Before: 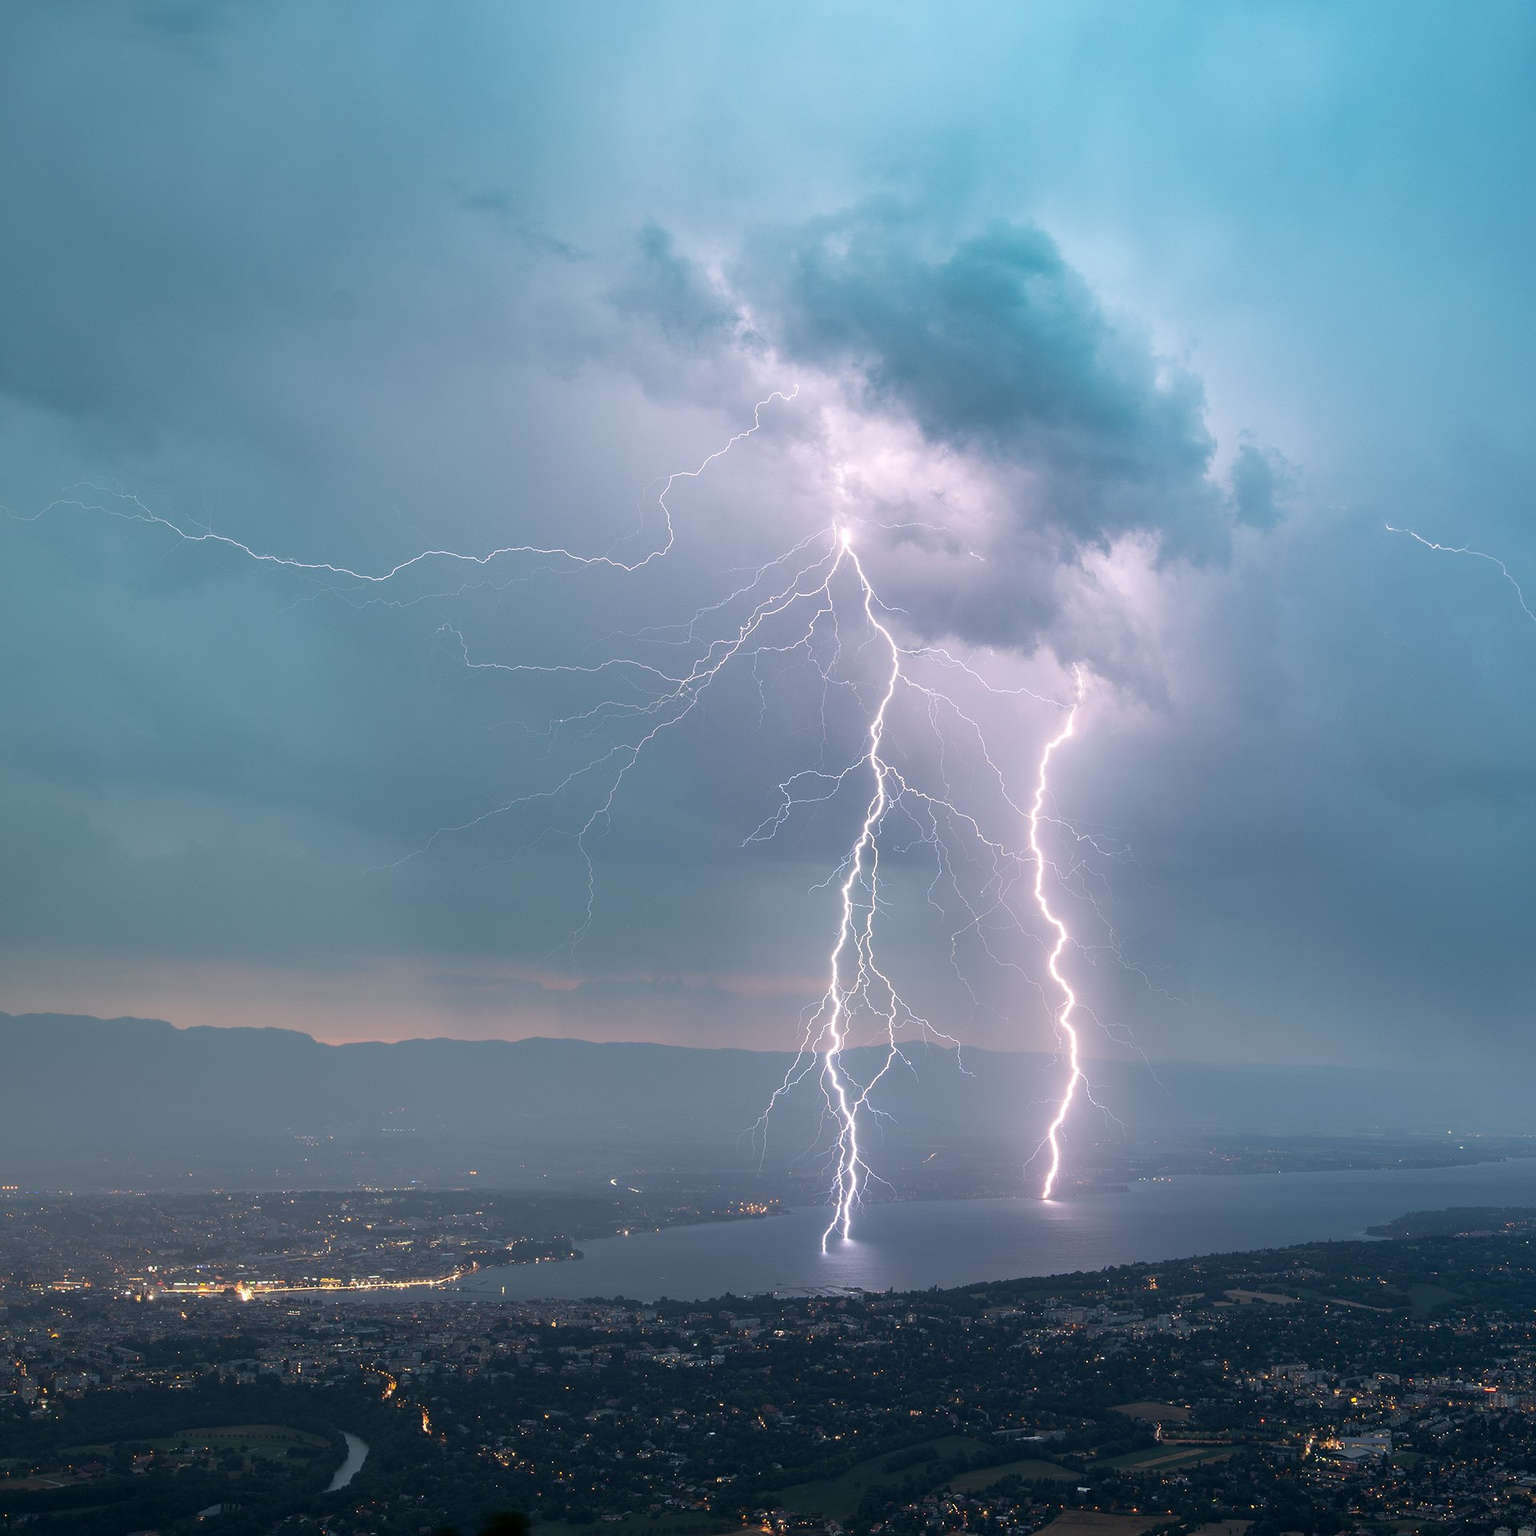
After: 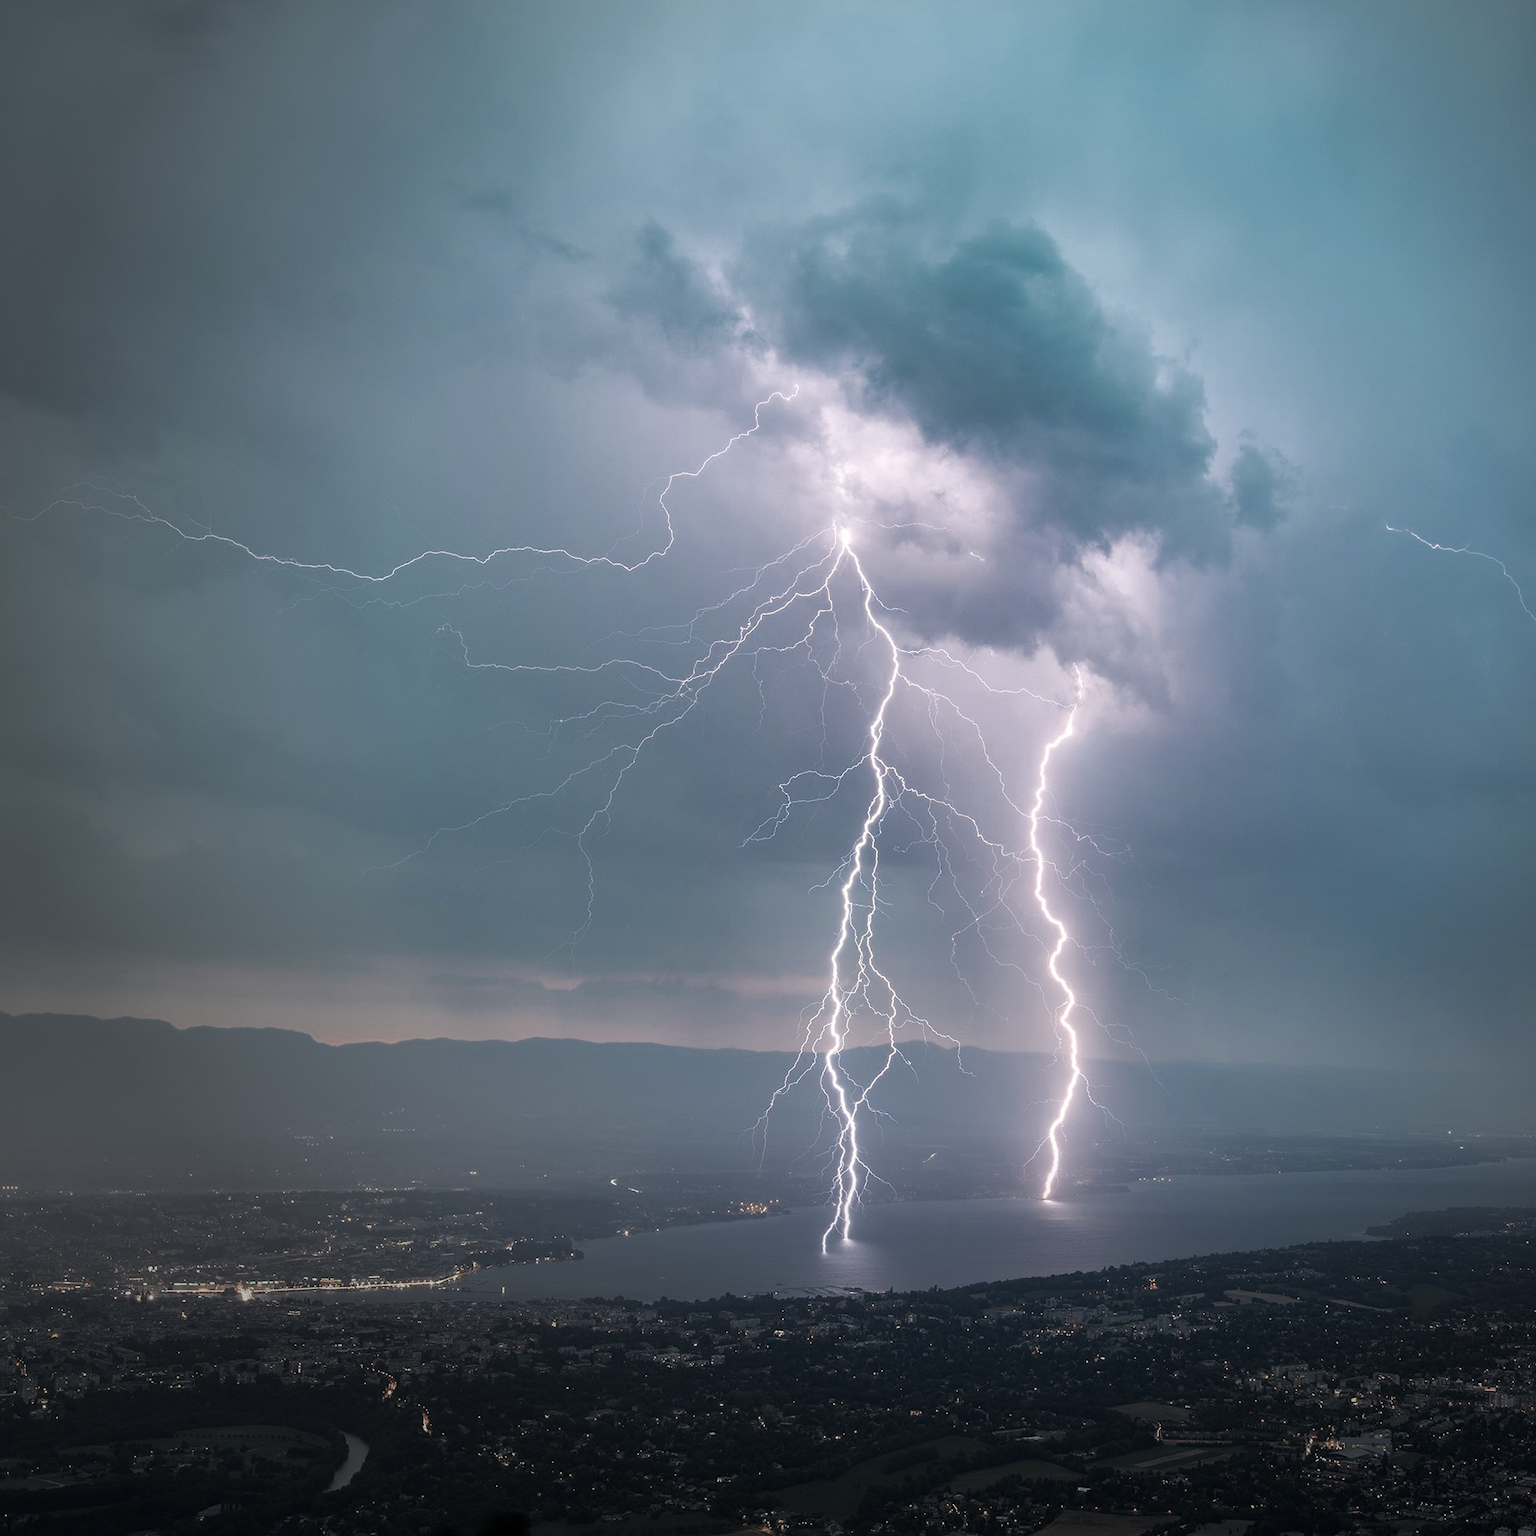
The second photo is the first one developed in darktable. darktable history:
vignetting: fall-off start 71.79%, center (0.219, -0.232)
color zones: curves: ch0 [(0, 0.5) (0.125, 0.4) (0.25, 0.5) (0.375, 0.4) (0.5, 0.4) (0.625, 0.35) (0.75, 0.35) (0.875, 0.5)]; ch1 [(0, 0.35) (0.125, 0.45) (0.25, 0.35) (0.375, 0.35) (0.5, 0.35) (0.625, 0.35) (0.75, 0.45) (0.875, 0.35)]; ch2 [(0, 0.6) (0.125, 0.5) (0.25, 0.5) (0.375, 0.6) (0.5, 0.6) (0.625, 0.5) (0.75, 0.5) (0.875, 0.5)]
